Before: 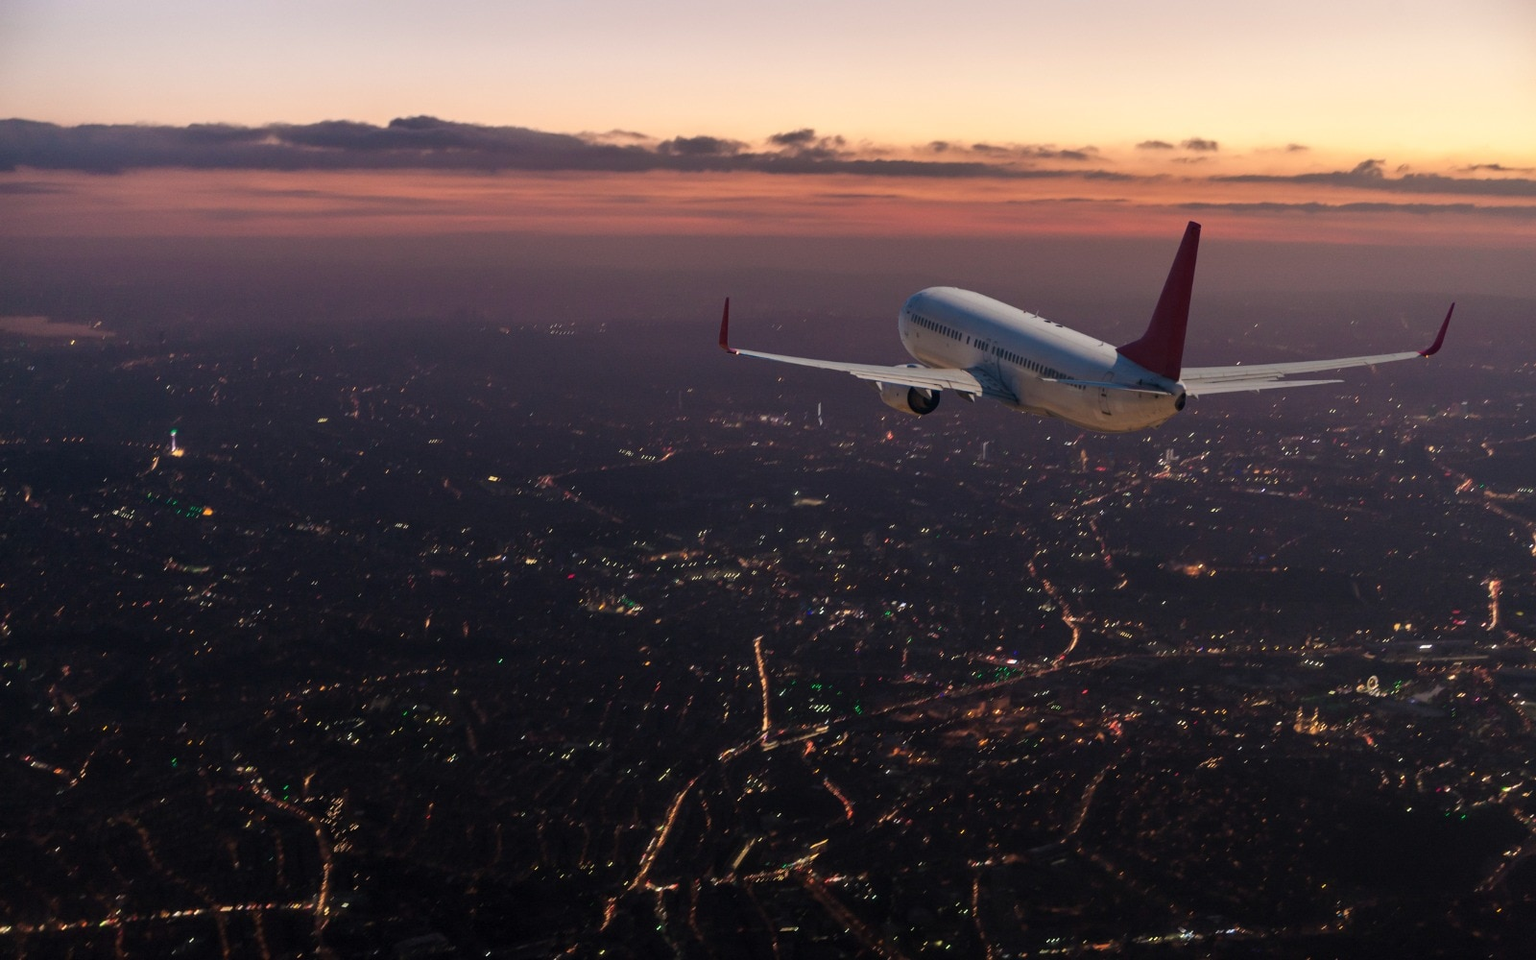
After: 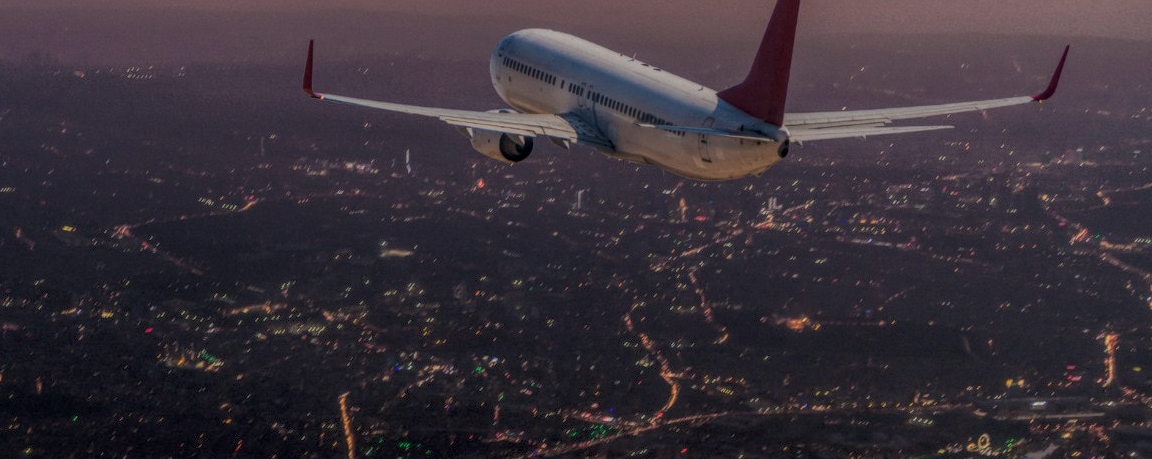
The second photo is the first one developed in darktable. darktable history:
crop and rotate: left 27.938%, top 27.046%, bottom 27.046%
local contrast: highlights 20%, shadows 30%, detail 200%, midtone range 0.2
